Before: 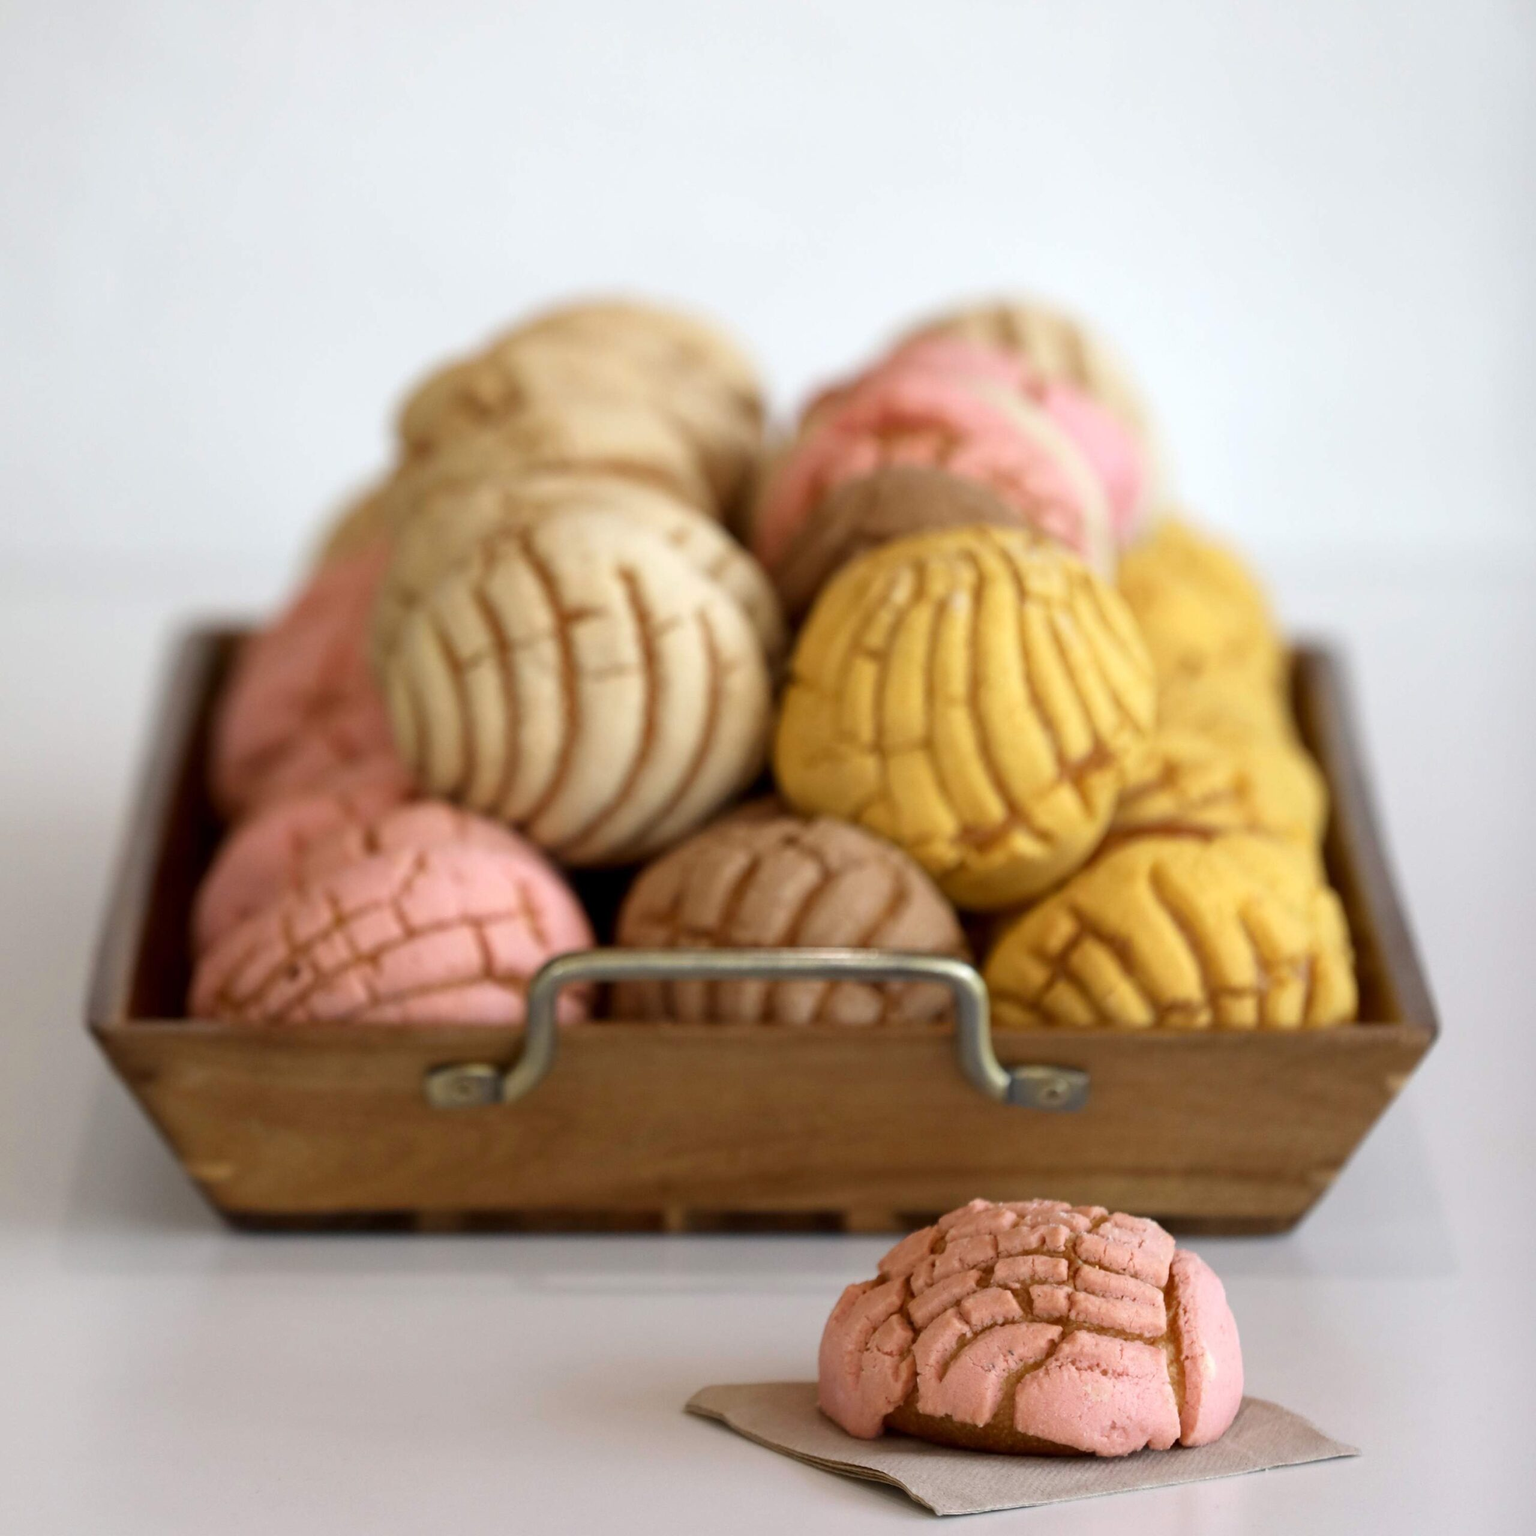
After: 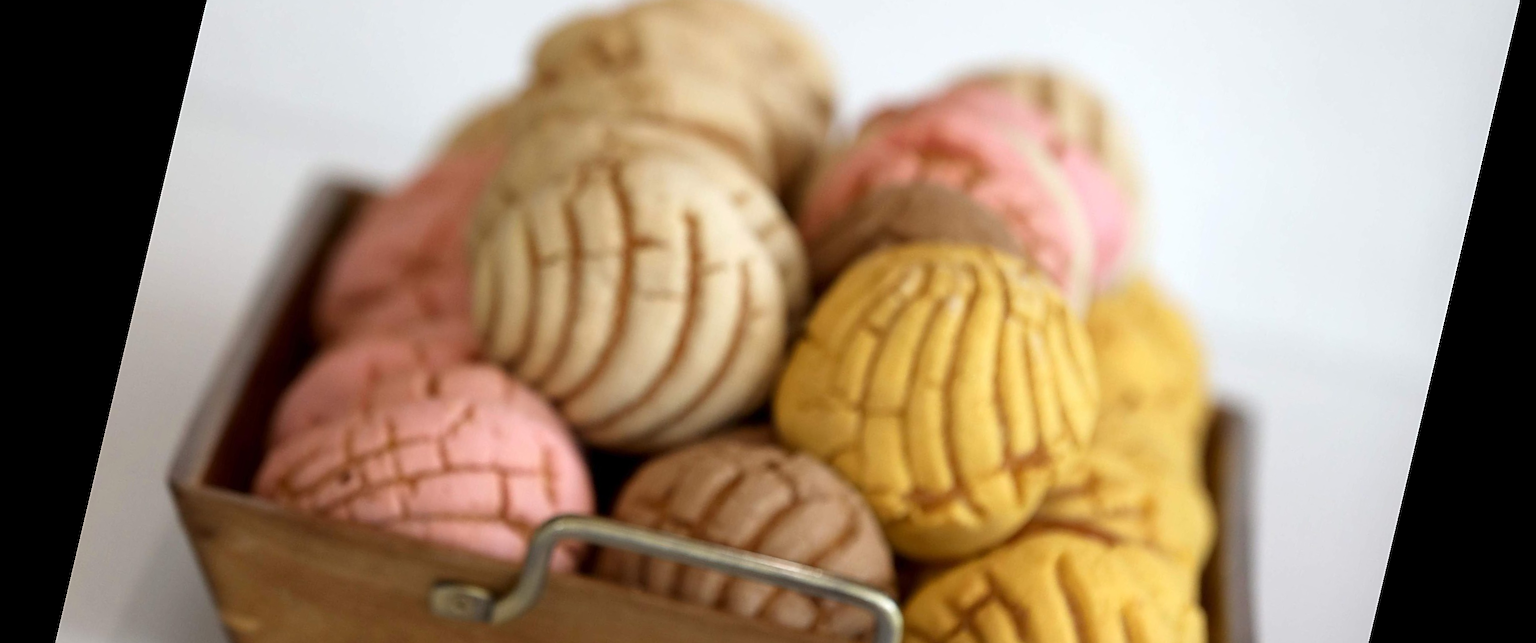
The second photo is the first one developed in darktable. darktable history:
crop and rotate: top 23.84%, bottom 34.294%
rotate and perspective: rotation 13.27°, automatic cropping off
sharpen: on, module defaults
